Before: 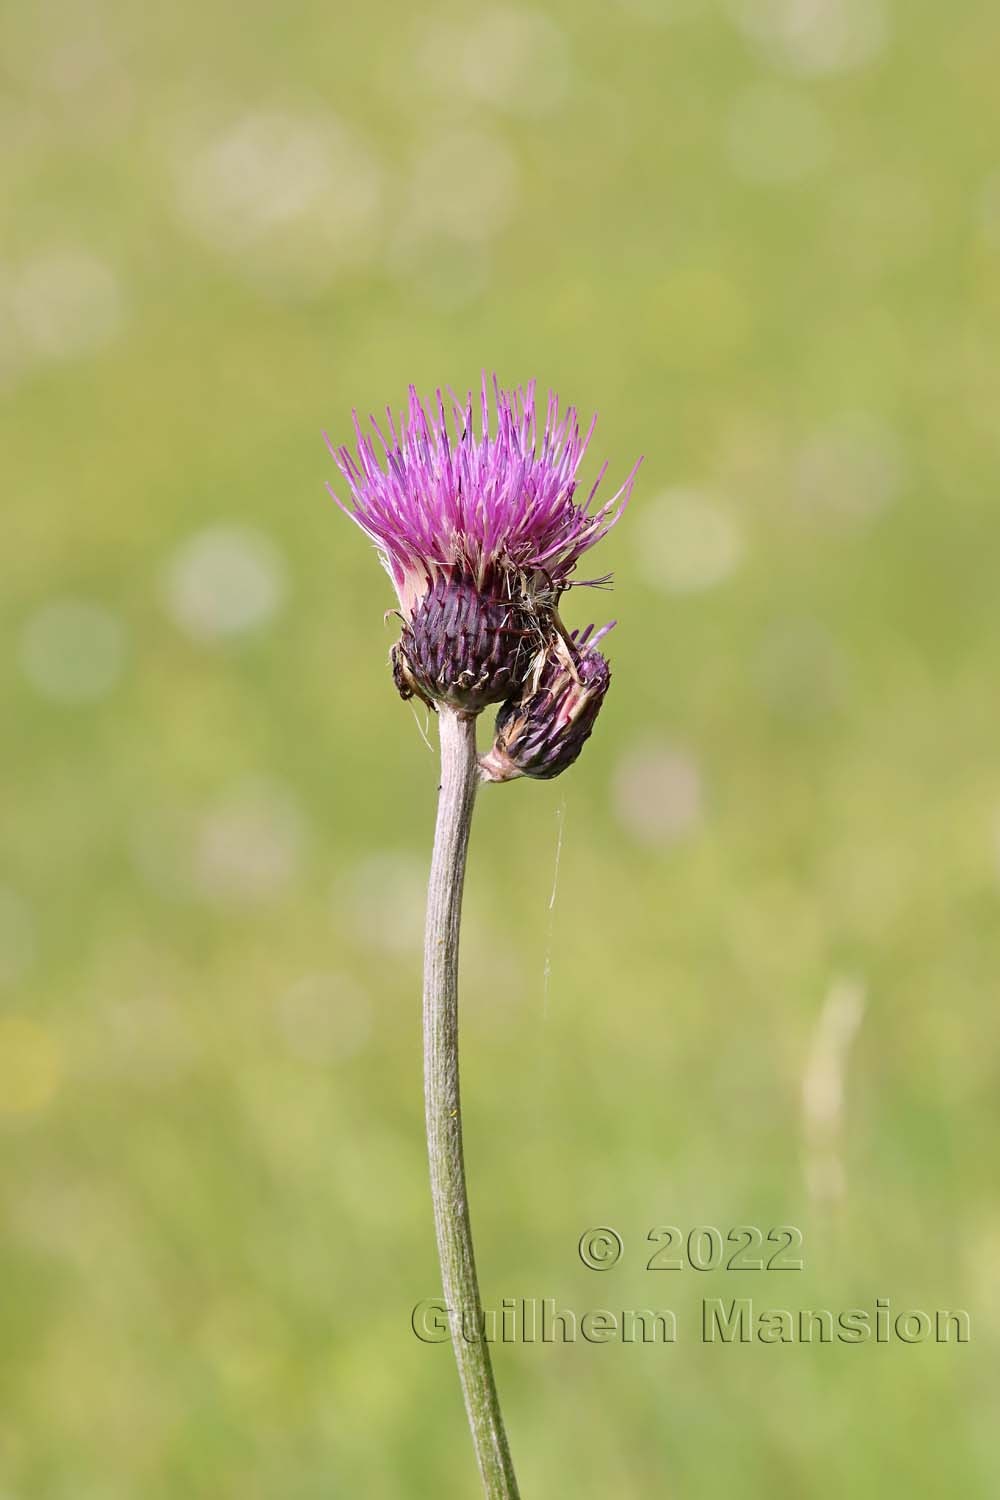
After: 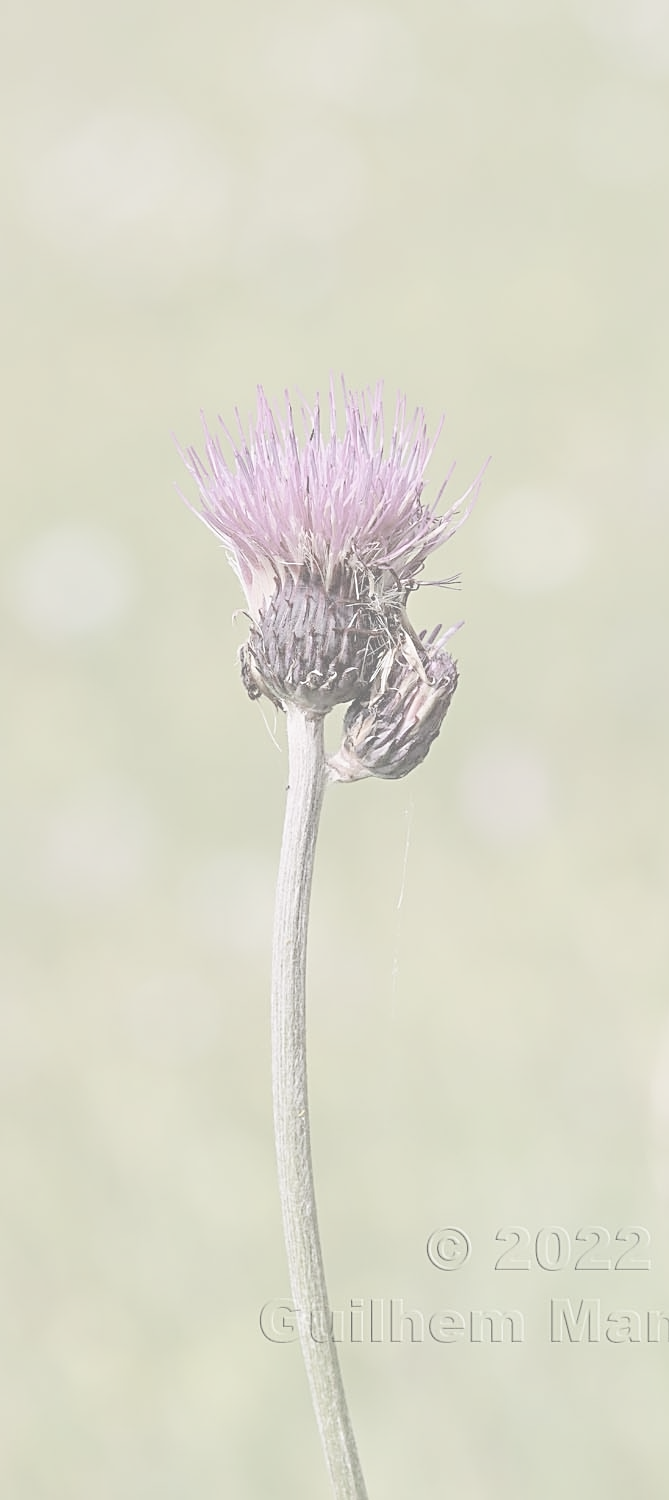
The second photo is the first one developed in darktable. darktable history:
sharpen: on, module defaults
exposure: black level correction 0.001, exposure 0.499 EV, compensate highlight preservation false
crop and rotate: left 15.264%, right 17.815%
contrast brightness saturation: contrast -0.312, brightness 0.763, saturation -0.796
